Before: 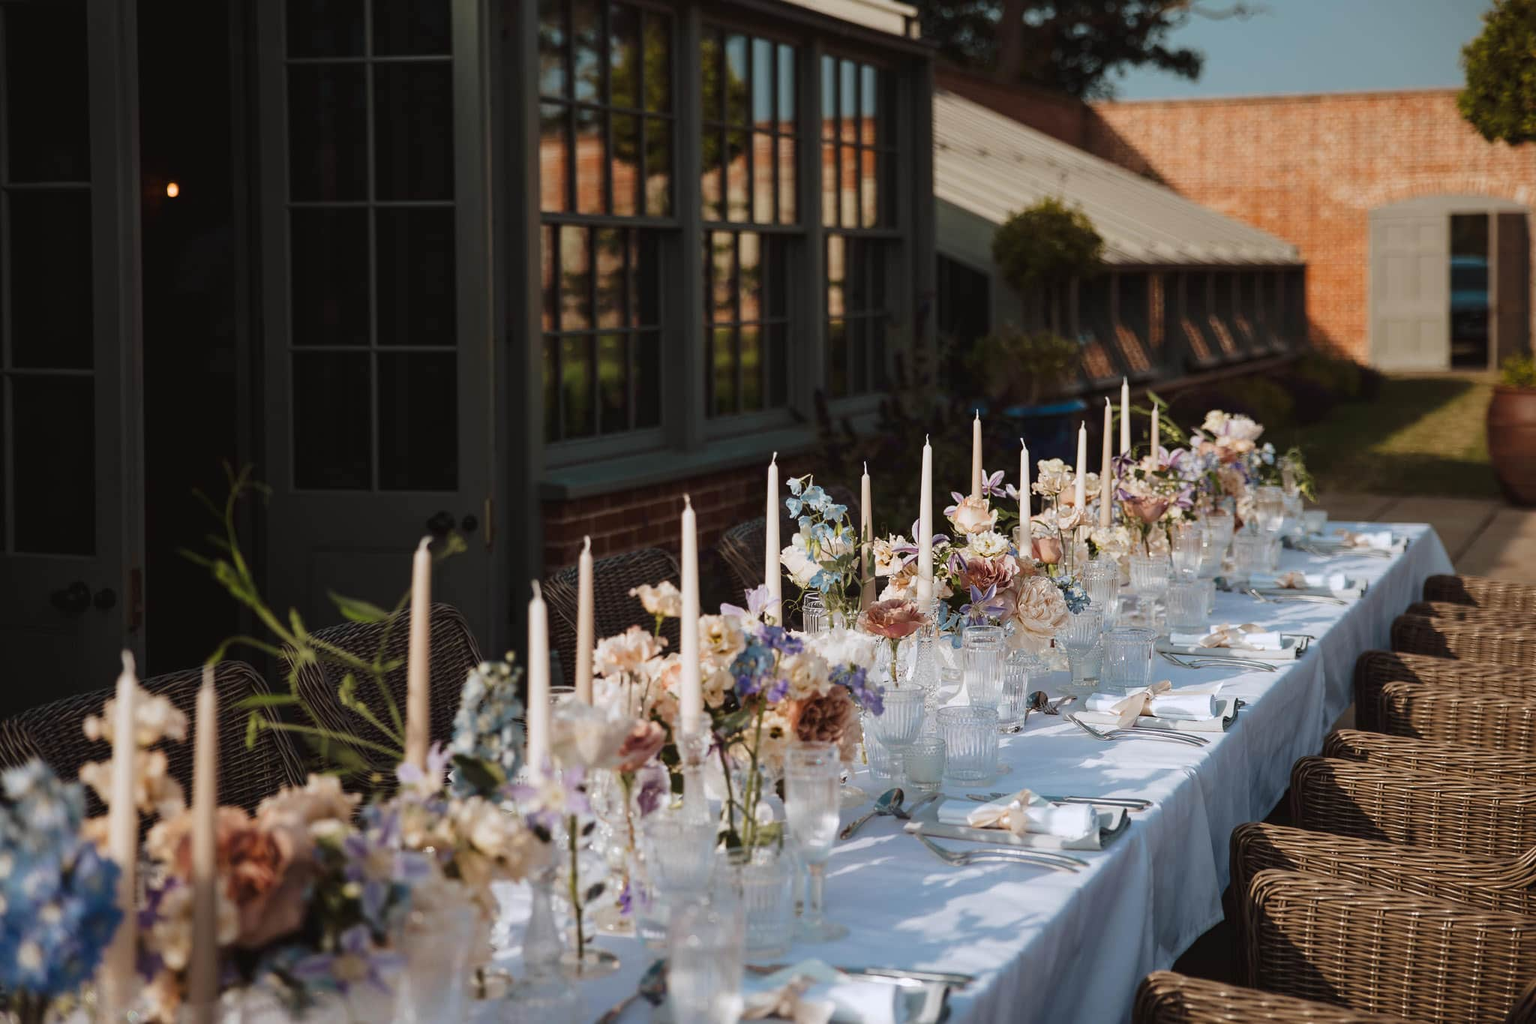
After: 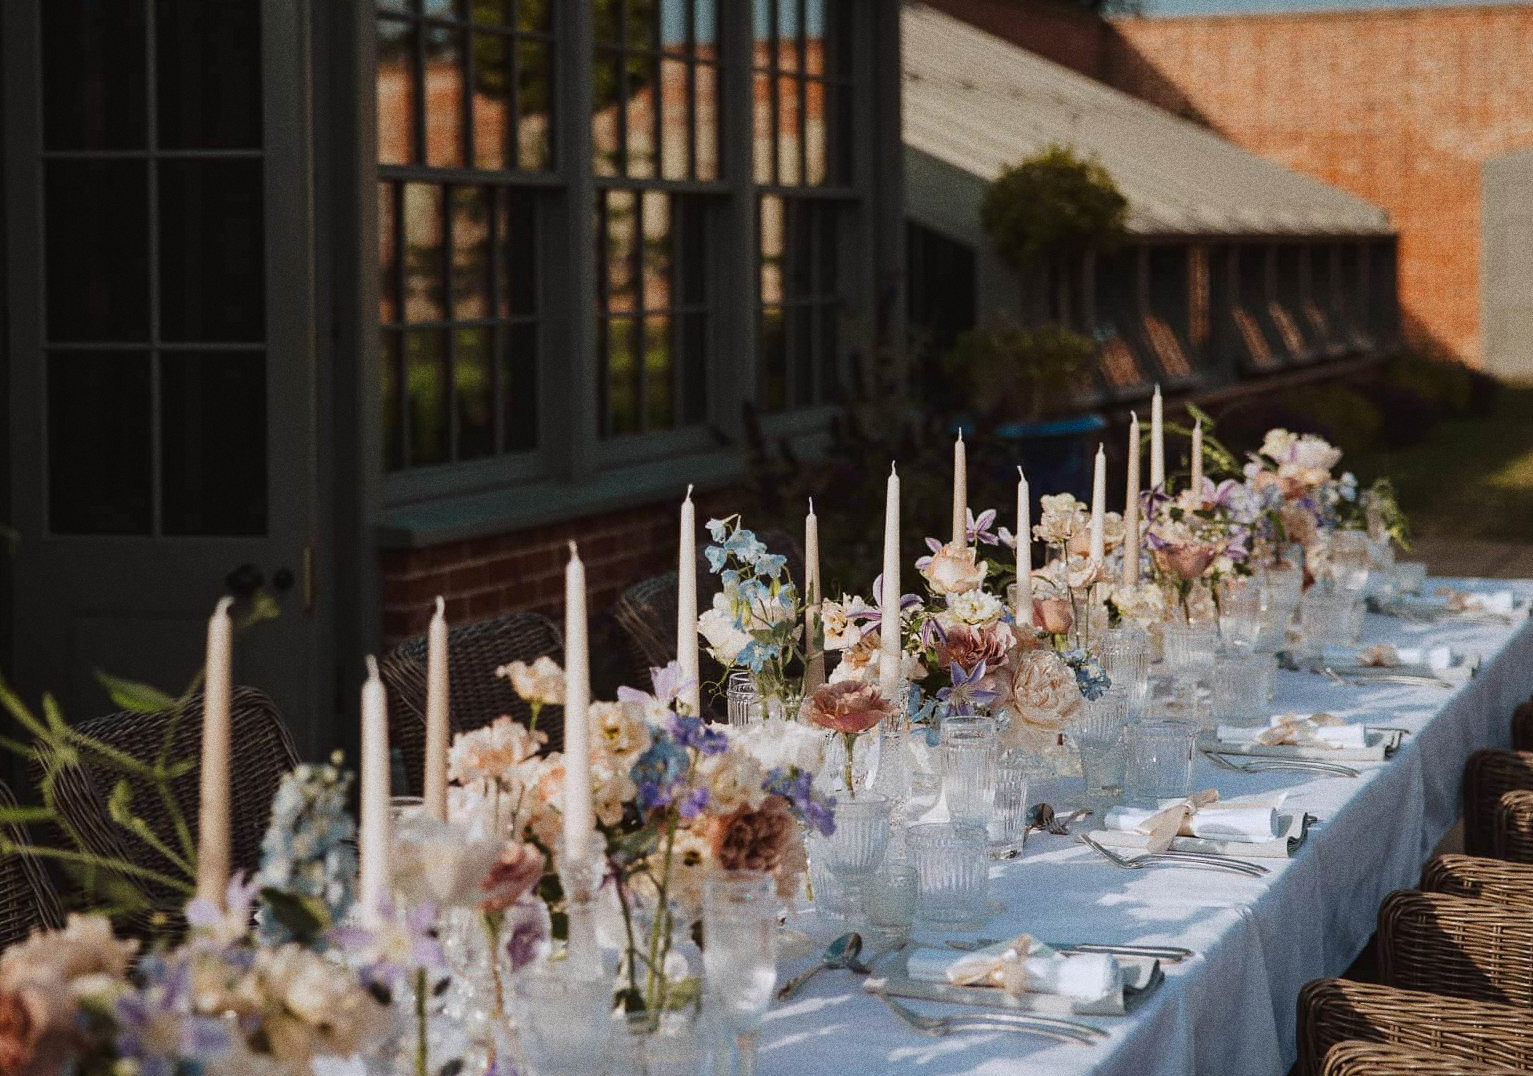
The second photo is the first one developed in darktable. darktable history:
shadows and highlights: shadows -20, white point adjustment -2, highlights -35
crop: left 16.768%, top 8.653%, right 8.362%, bottom 12.485%
grain: coarseness 0.09 ISO, strength 40%
